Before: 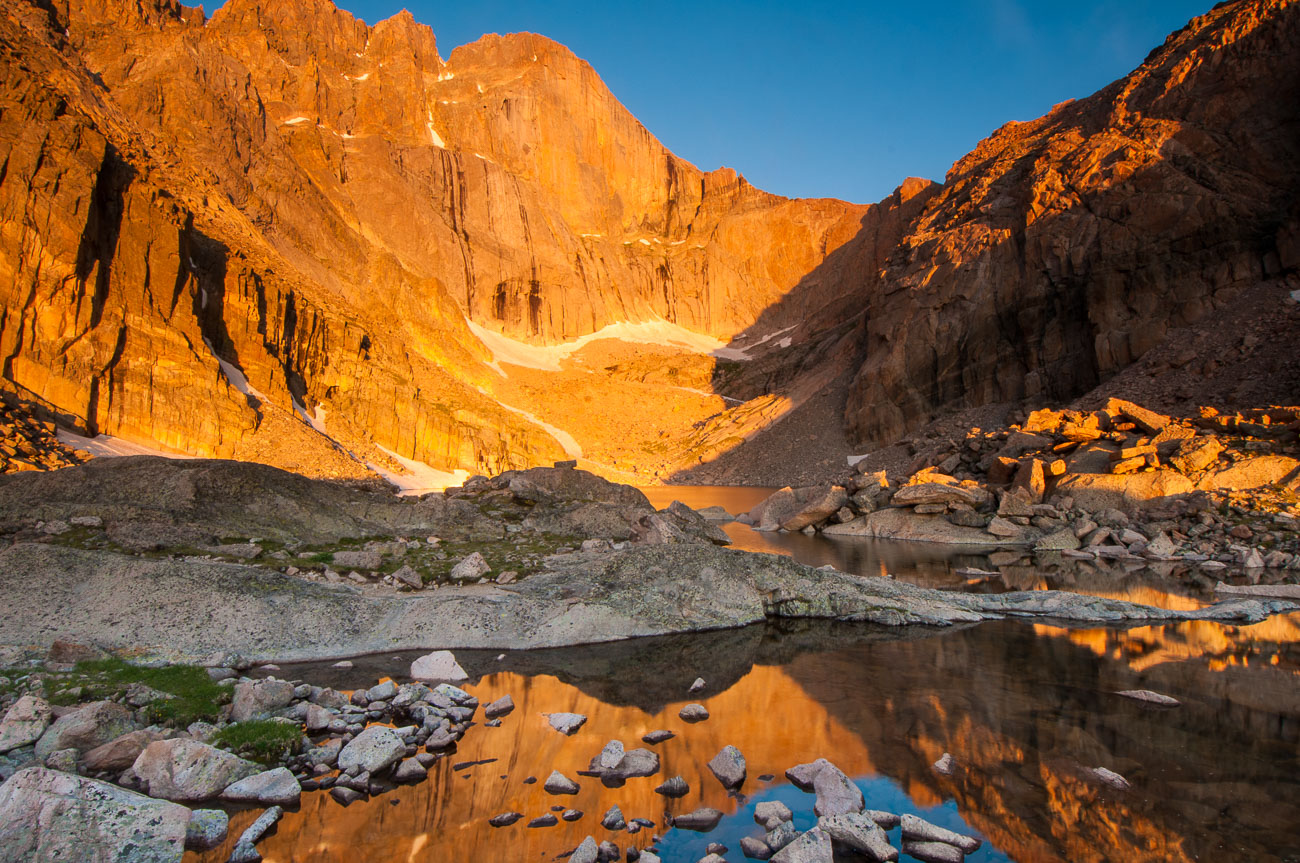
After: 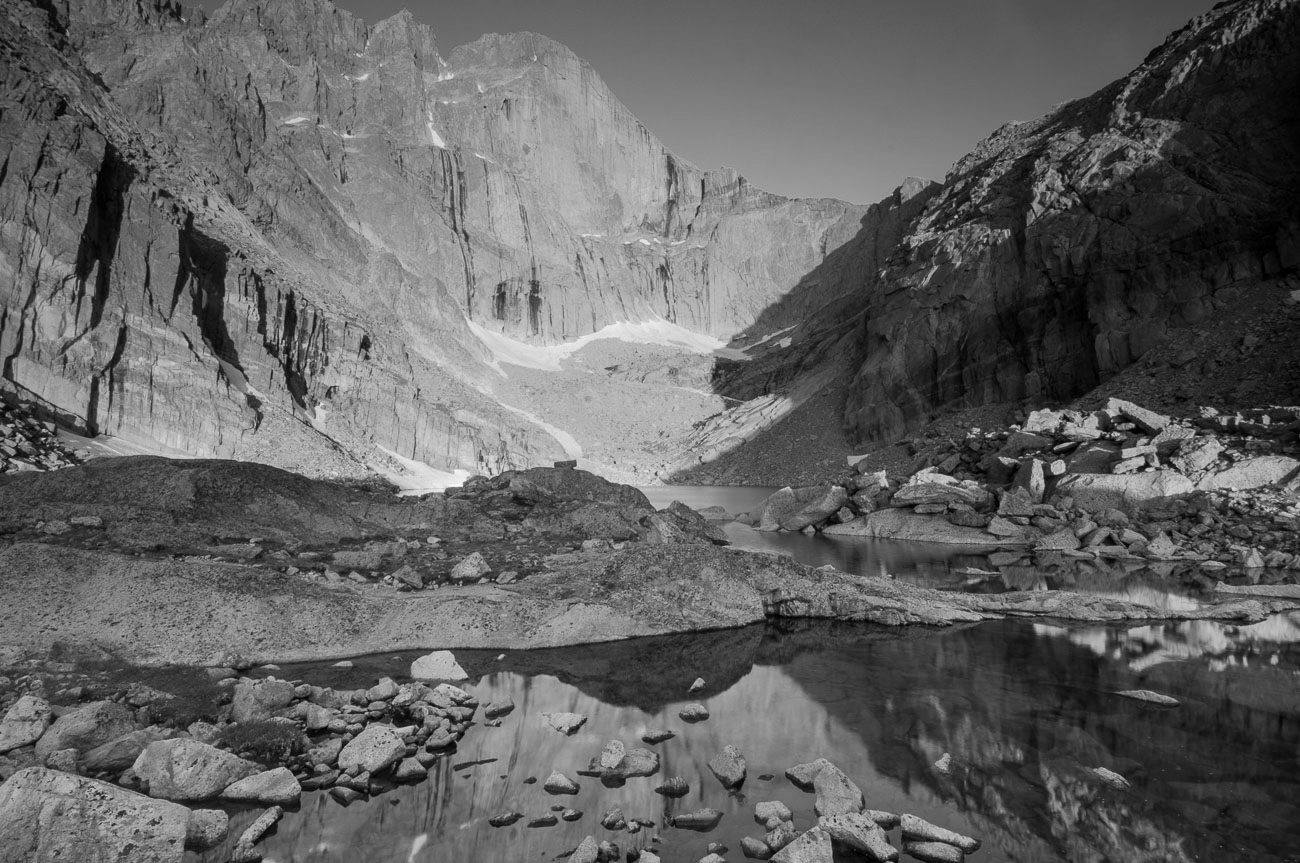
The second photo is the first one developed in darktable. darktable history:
monochrome: on, module defaults
vignetting: fall-off start 97.52%, fall-off radius 100%, brightness -0.574, saturation 0, center (-0.027, 0.404), width/height ratio 1.368, unbound false
